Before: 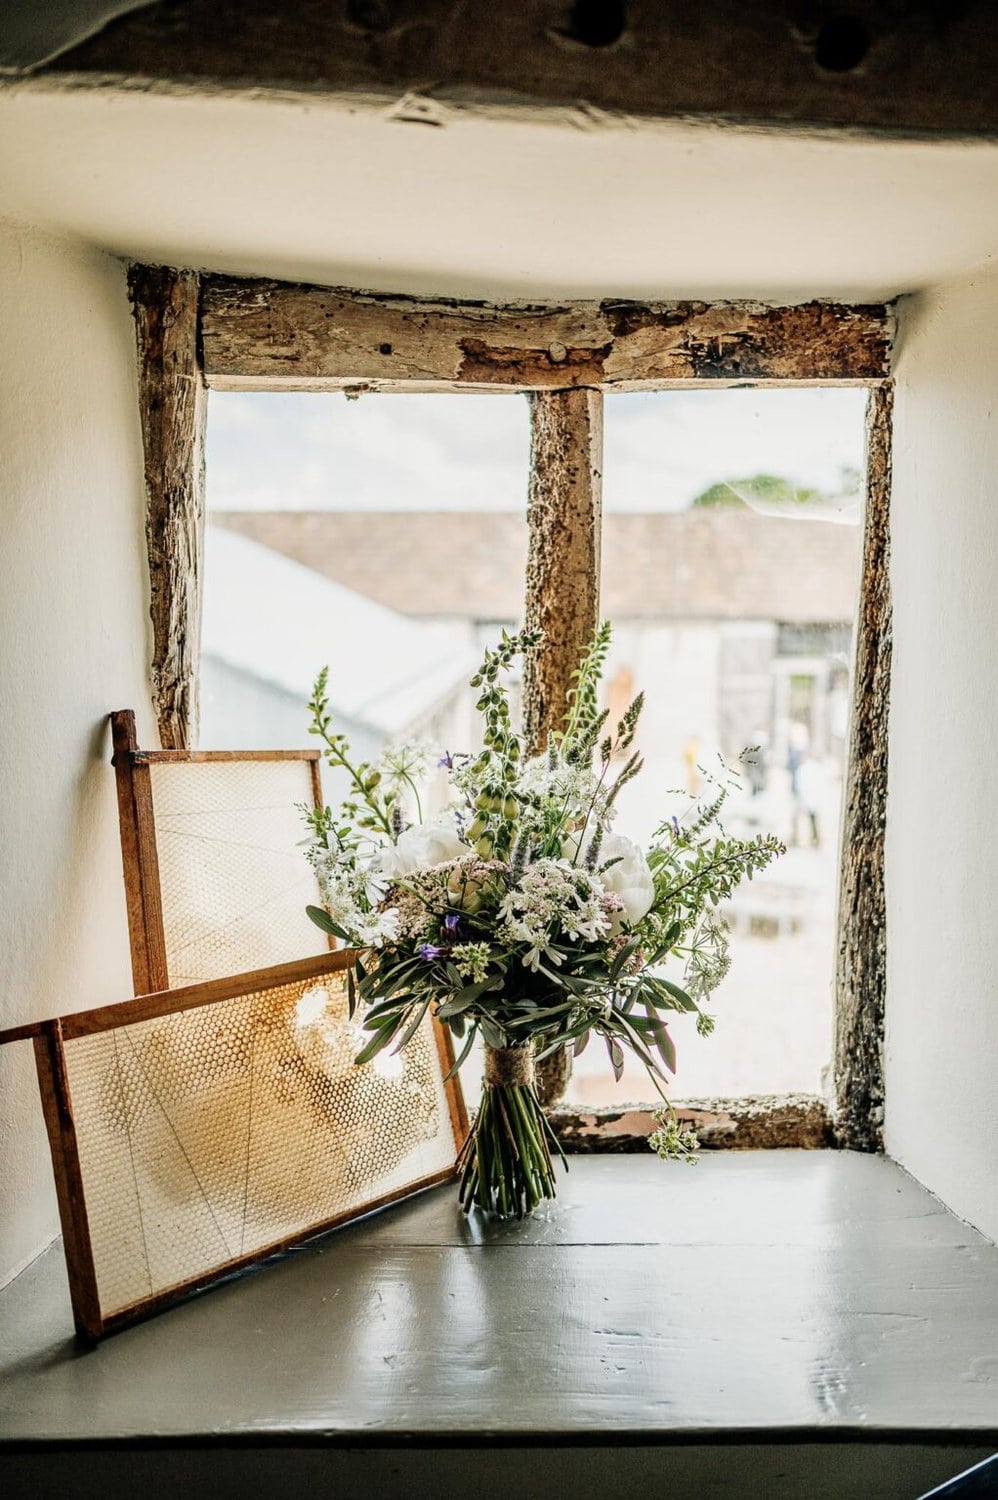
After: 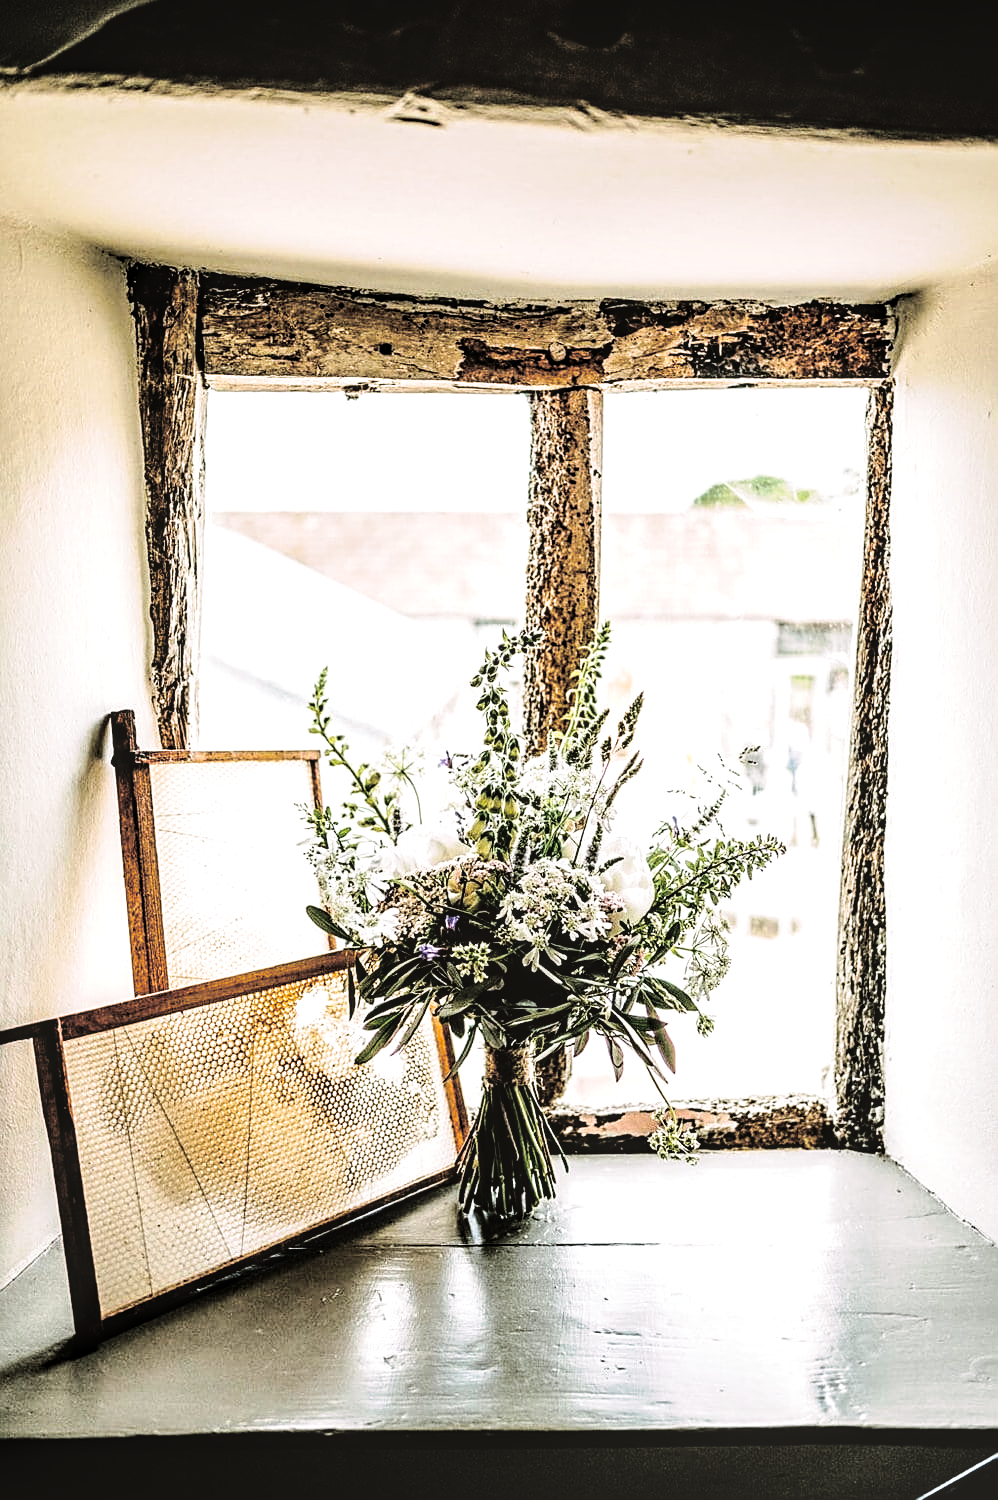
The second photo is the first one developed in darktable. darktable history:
exposure: compensate highlight preservation false
split-toning: shadows › hue 46.8°, shadows › saturation 0.17, highlights › hue 316.8°, highlights › saturation 0.27, balance -51.82
white balance: emerald 1
tone curve: curves: ch0 [(0, 0) (0.003, 0) (0.011, 0.001) (0.025, 0.003) (0.044, 0.005) (0.069, 0.012) (0.1, 0.023) (0.136, 0.039) (0.177, 0.088) (0.224, 0.15) (0.277, 0.24) (0.335, 0.337) (0.399, 0.437) (0.468, 0.535) (0.543, 0.629) (0.623, 0.71) (0.709, 0.782) (0.801, 0.856) (0.898, 0.94) (1, 1)], preserve colors none
local contrast: detail 130%
tone equalizer: -8 EV -0.75 EV, -7 EV -0.7 EV, -6 EV -0.6 EV, -5 EV -0.4 EV, -3 EV 0.4 EV, -2 EV 0.6 EV, -1 EV 0.7 EV, +0 EV 0.75 EV, edges refinement/feathering 500, mask exposure compensation -1.57 EV, preserve details no
sharpen: on, module defaults
